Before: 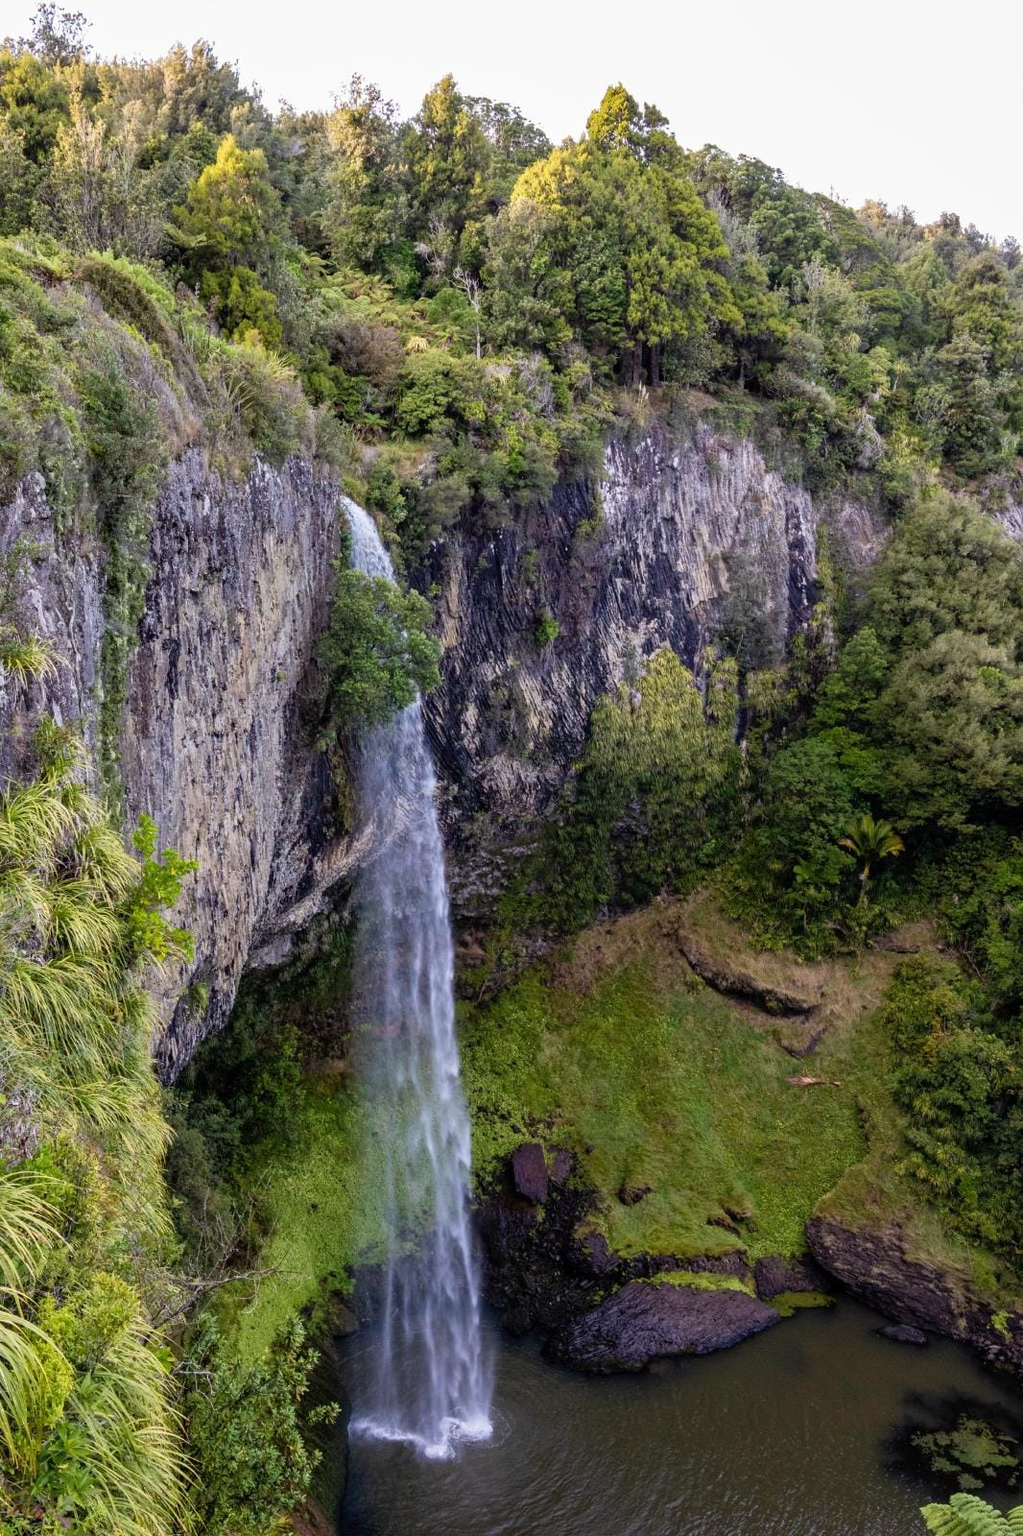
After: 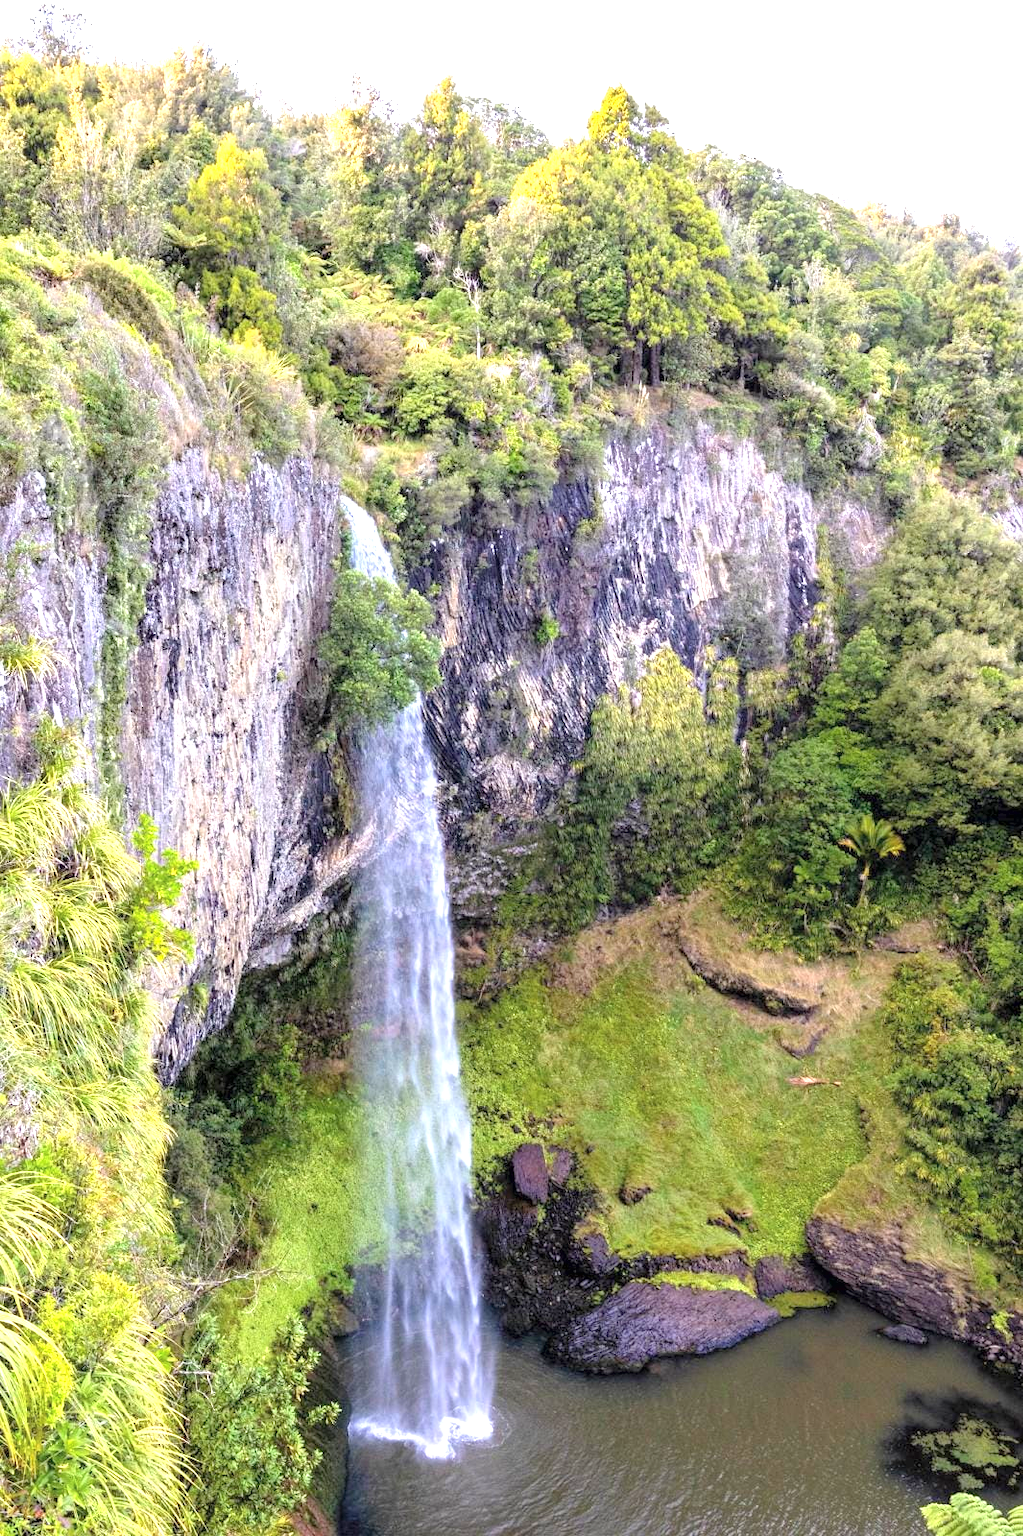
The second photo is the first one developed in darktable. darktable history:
local contrast: mode bilateral grid, contrast 100, coarseness 100, detail 91%, midtone range 0.2
contrast brightness saturation: brightness 0.15
exposure: black level correction 0.001, exposure 1.398 EV, compensate exposure bias true, compensate highlight preservation false
